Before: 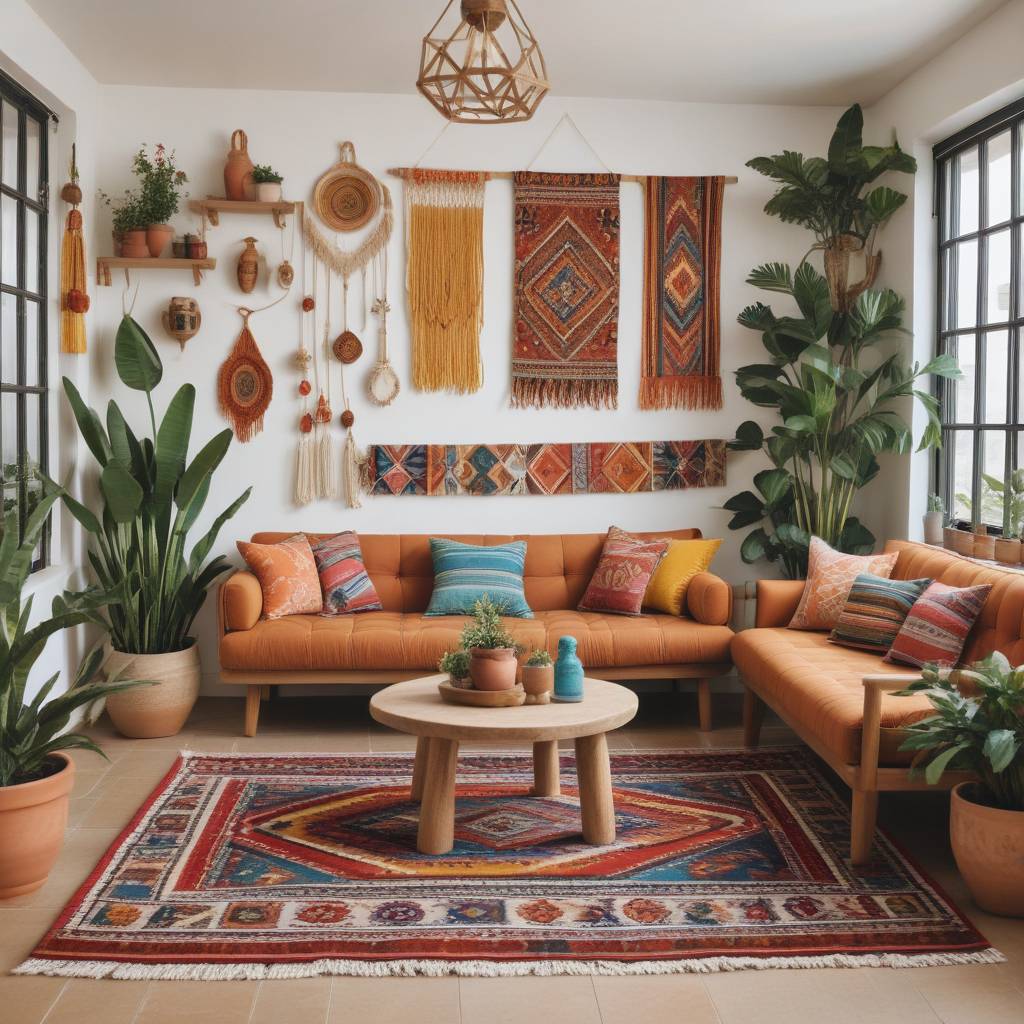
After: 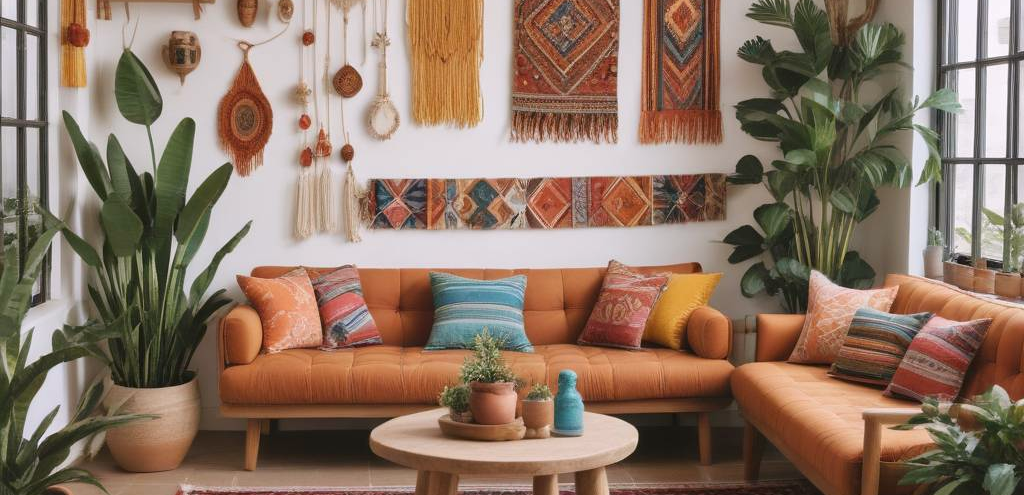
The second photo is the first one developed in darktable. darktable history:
crop and rotate: top 26.056%, bottom 25.543%
color correction: highlights a* 3.12, highlights b* -1.55, shadows a* -0.101, shadows b* 2.52, saturation 0.98
